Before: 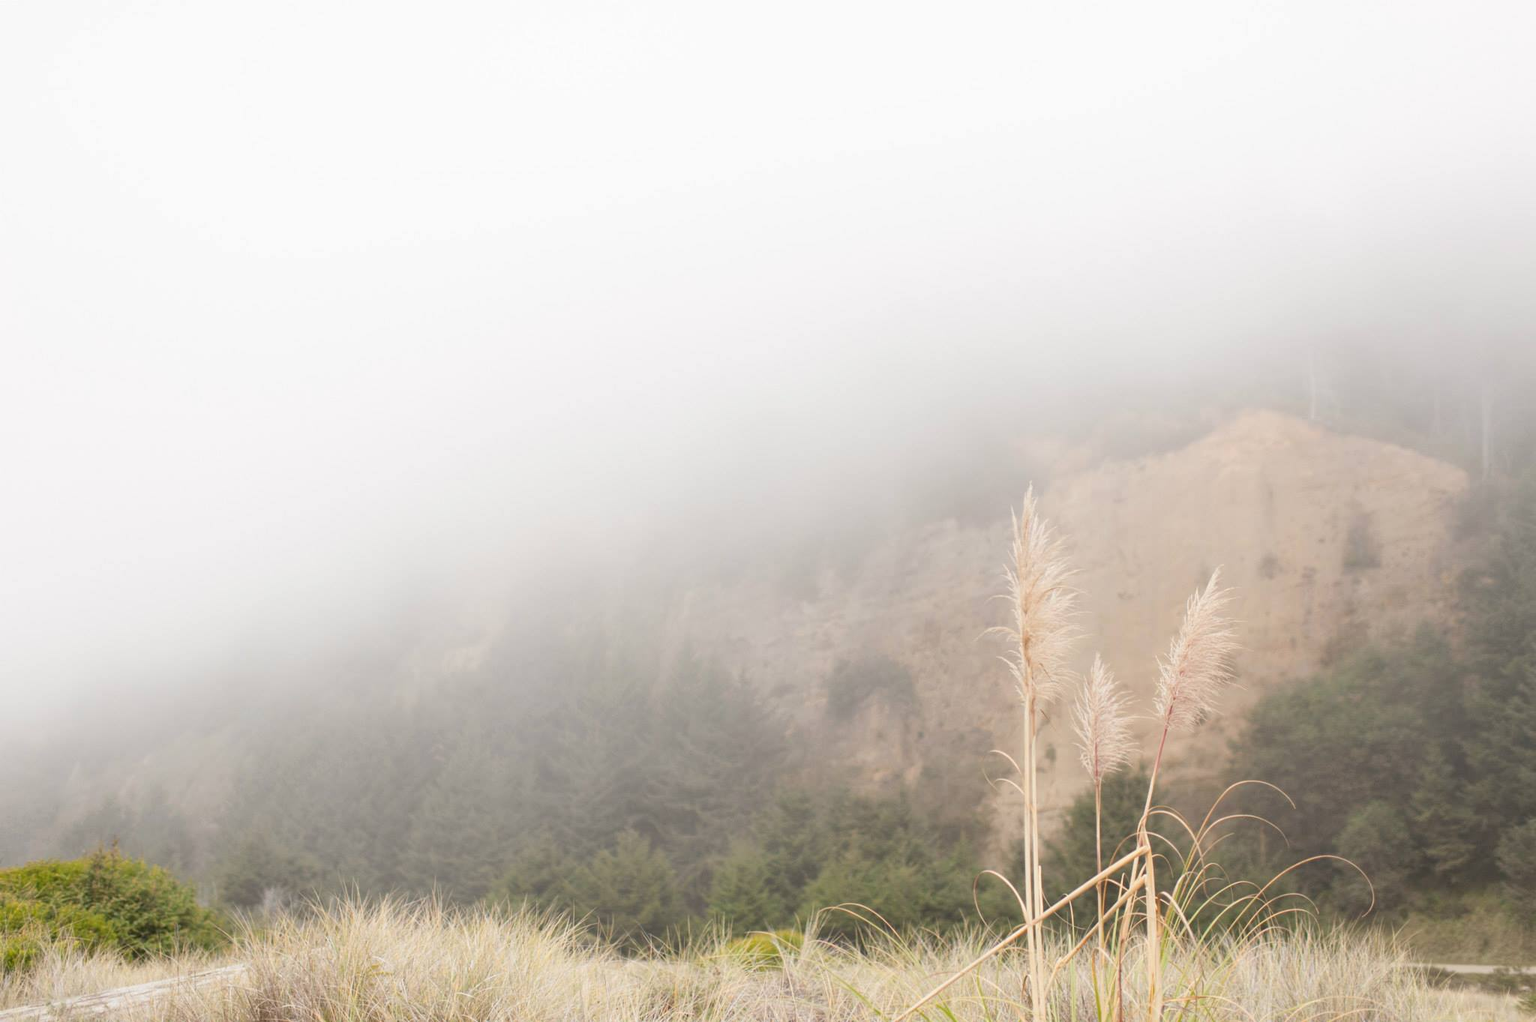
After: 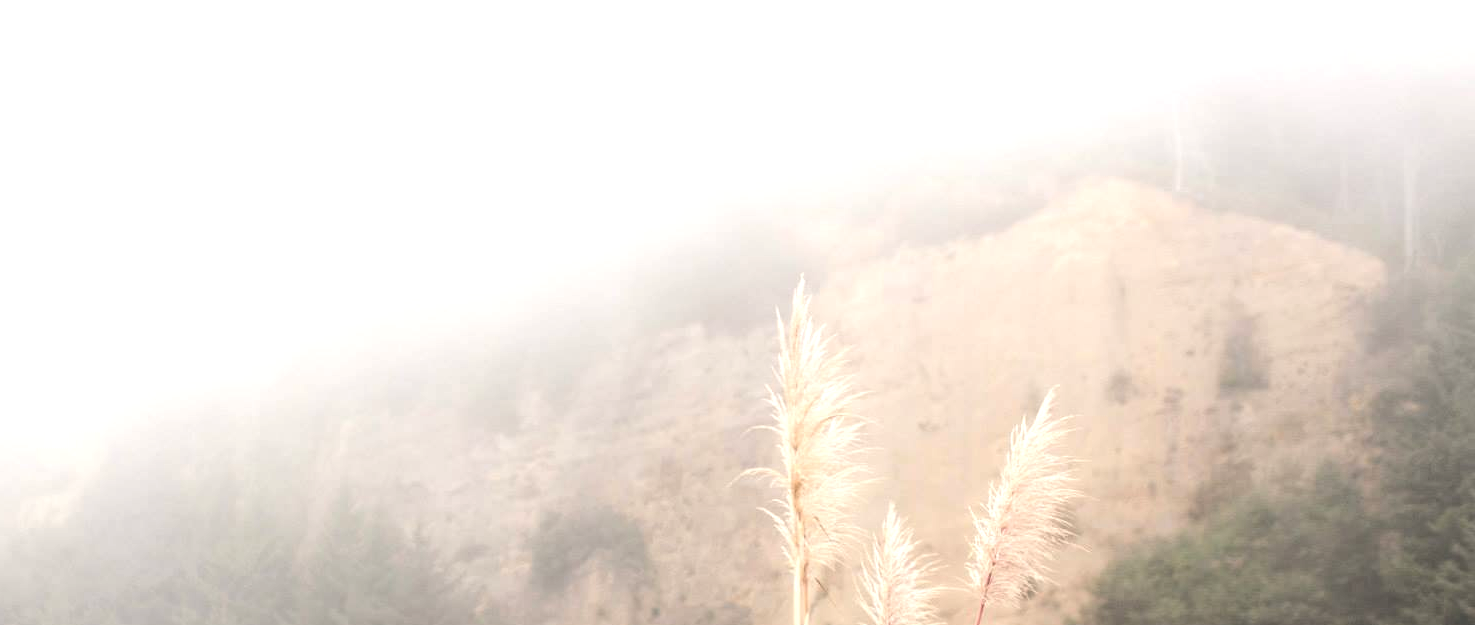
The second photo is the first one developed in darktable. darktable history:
tone equalizer: -8 EV -0.75 EV, -7 EV -0.7 EV, -6 EV -0.6 EV, -5 EV -0.4 EV, -3 EV 0.4 EV, -2 EV 0.6 EV, -1 EV 0.7 EV, +0 EV 0.75 EV, edges refinement/feathering 500, mask exposure compensation -1.57 EV, preserve details no
crop and rotate: left 27.938%, top 27.046%, bottom 27.046%
